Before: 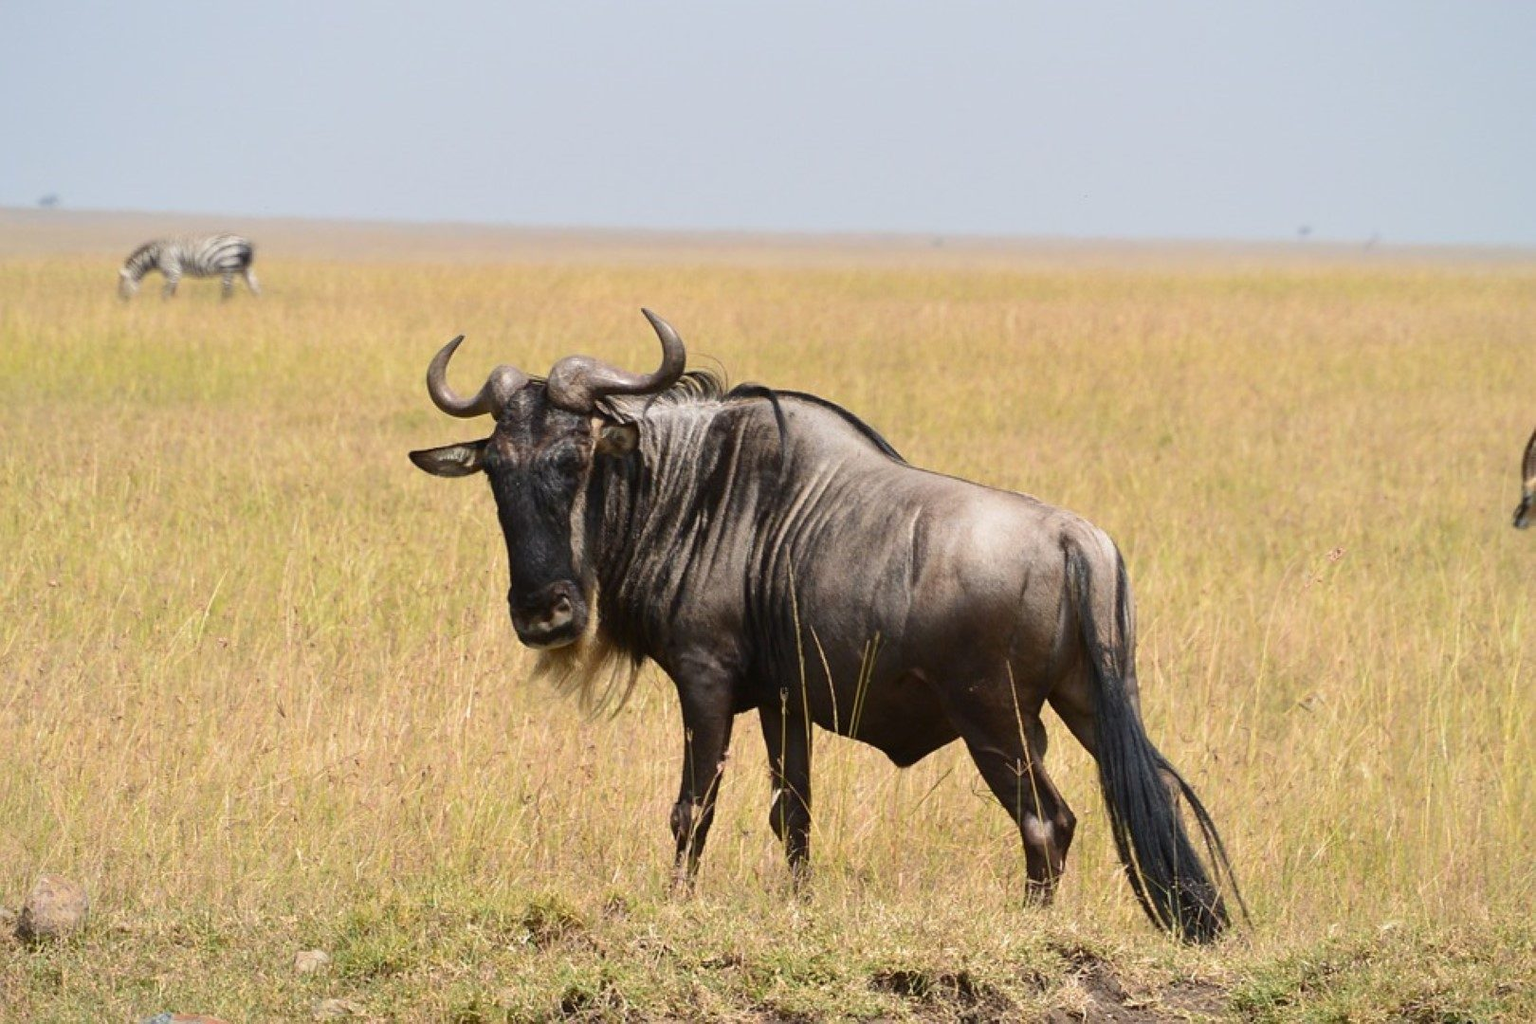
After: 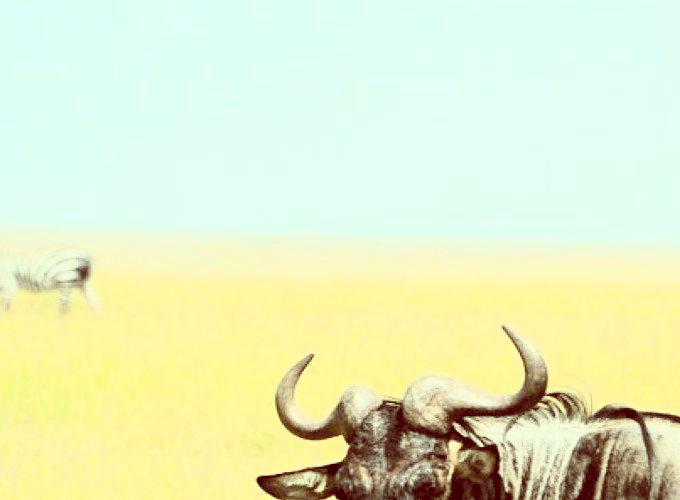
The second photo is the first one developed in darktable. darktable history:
color balance: lift [1, 1.015, 0.987, 0.985], gamma [1, 0.959, 1.042, 0.958], gain [0.927, 0.938, 1.072, 0.928], contrast 1.5%
tone curve: curves: ch0 [(0, 0) (0.003, 0.003) (0.011, 0.011) (0.025, 0.026) (0.044, 0.045) (0.069, 0.087) (0.1, 0.141) (0.136, 0.202) (0.177, 0.271) (0.224, 0.357) (0.277, 0.461) (0.335, 0.583) (0.399, 0.685) (0.468, 0.782) (0.543, 0.867) (0.623, 0.927) (0.709, 0.96) (0.801, 0.975) (0.898, 0.987) (1, 1)], color space Lab, independent channels, preserve colors none
crop and rotate: left 10.817%, top 0.062%, right 47.194%, bottom 53.626%
